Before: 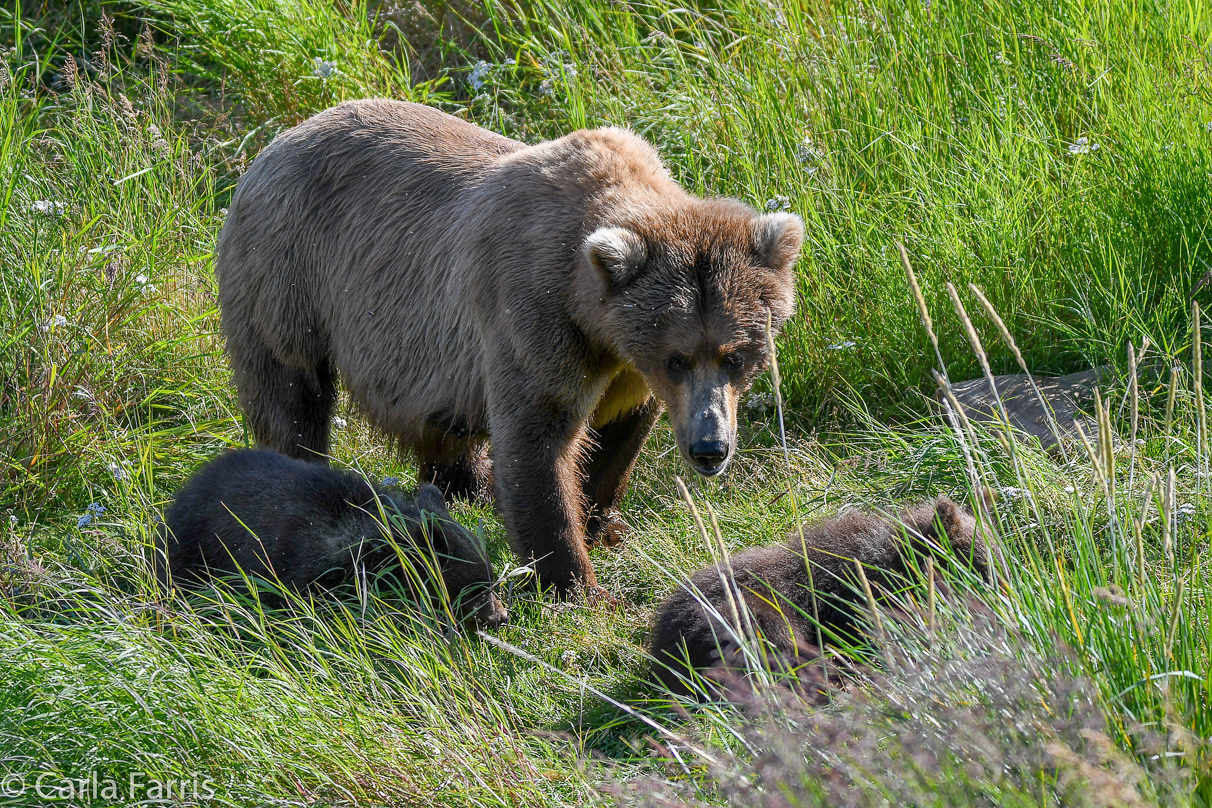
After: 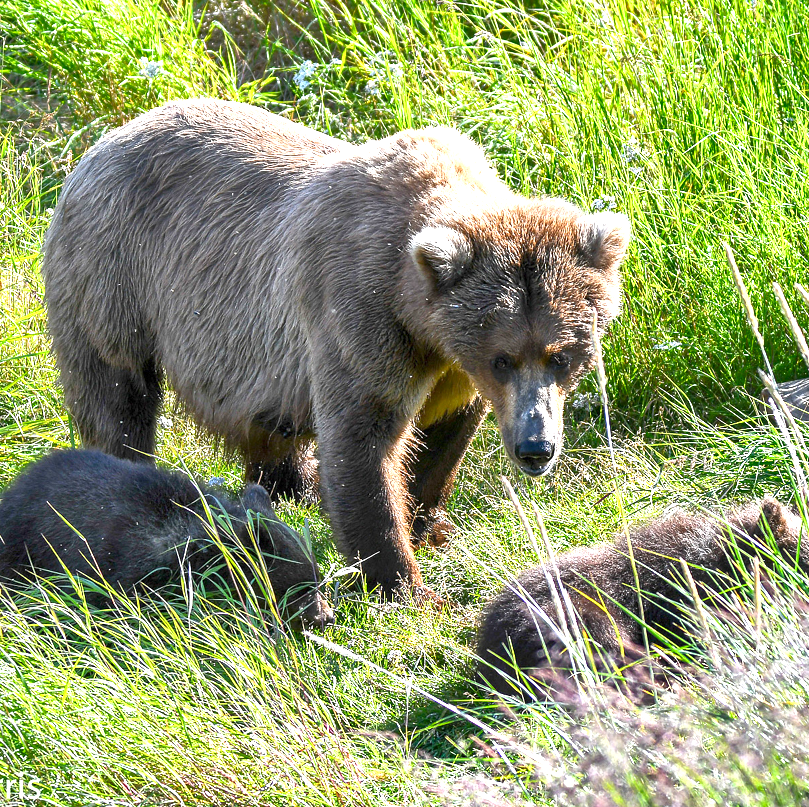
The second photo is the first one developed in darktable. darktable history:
crop and rotate: left 14.438%, right 18.766%
exposure: exposure 1.497 EV, compensate exposure bias true, compensate highlight preservation false
shadows and highlights: radius 265.37, soften with gaussian
